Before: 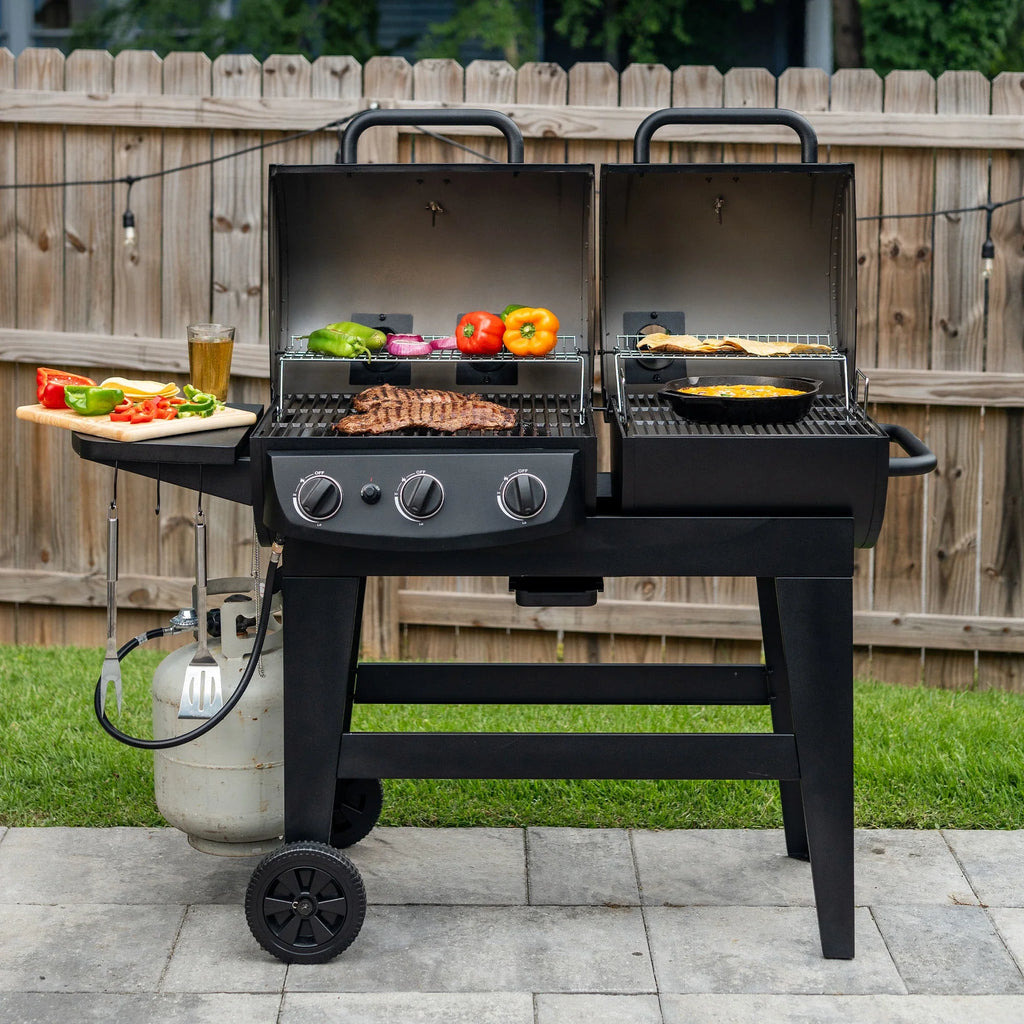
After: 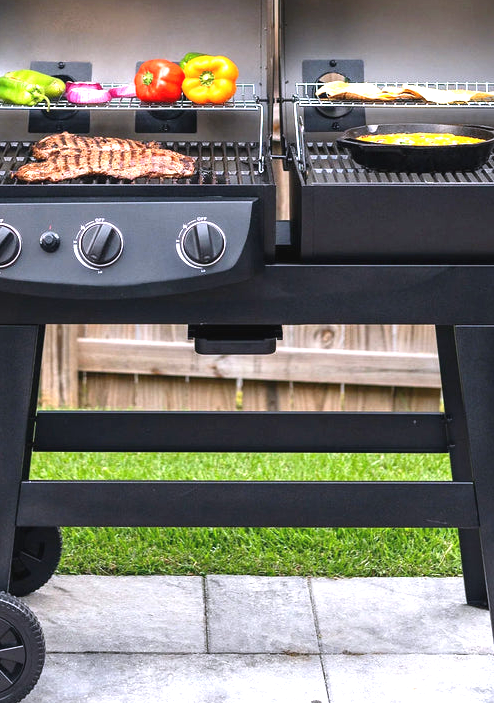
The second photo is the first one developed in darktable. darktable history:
white balance: red 1.004, blue 1.096
exposure: black level correction -0.002, exposure 1.115 EV, compensate highlight preservation false
crop: left 31.379%, top 24.658%, right 20.326%, bottom 6.628%
